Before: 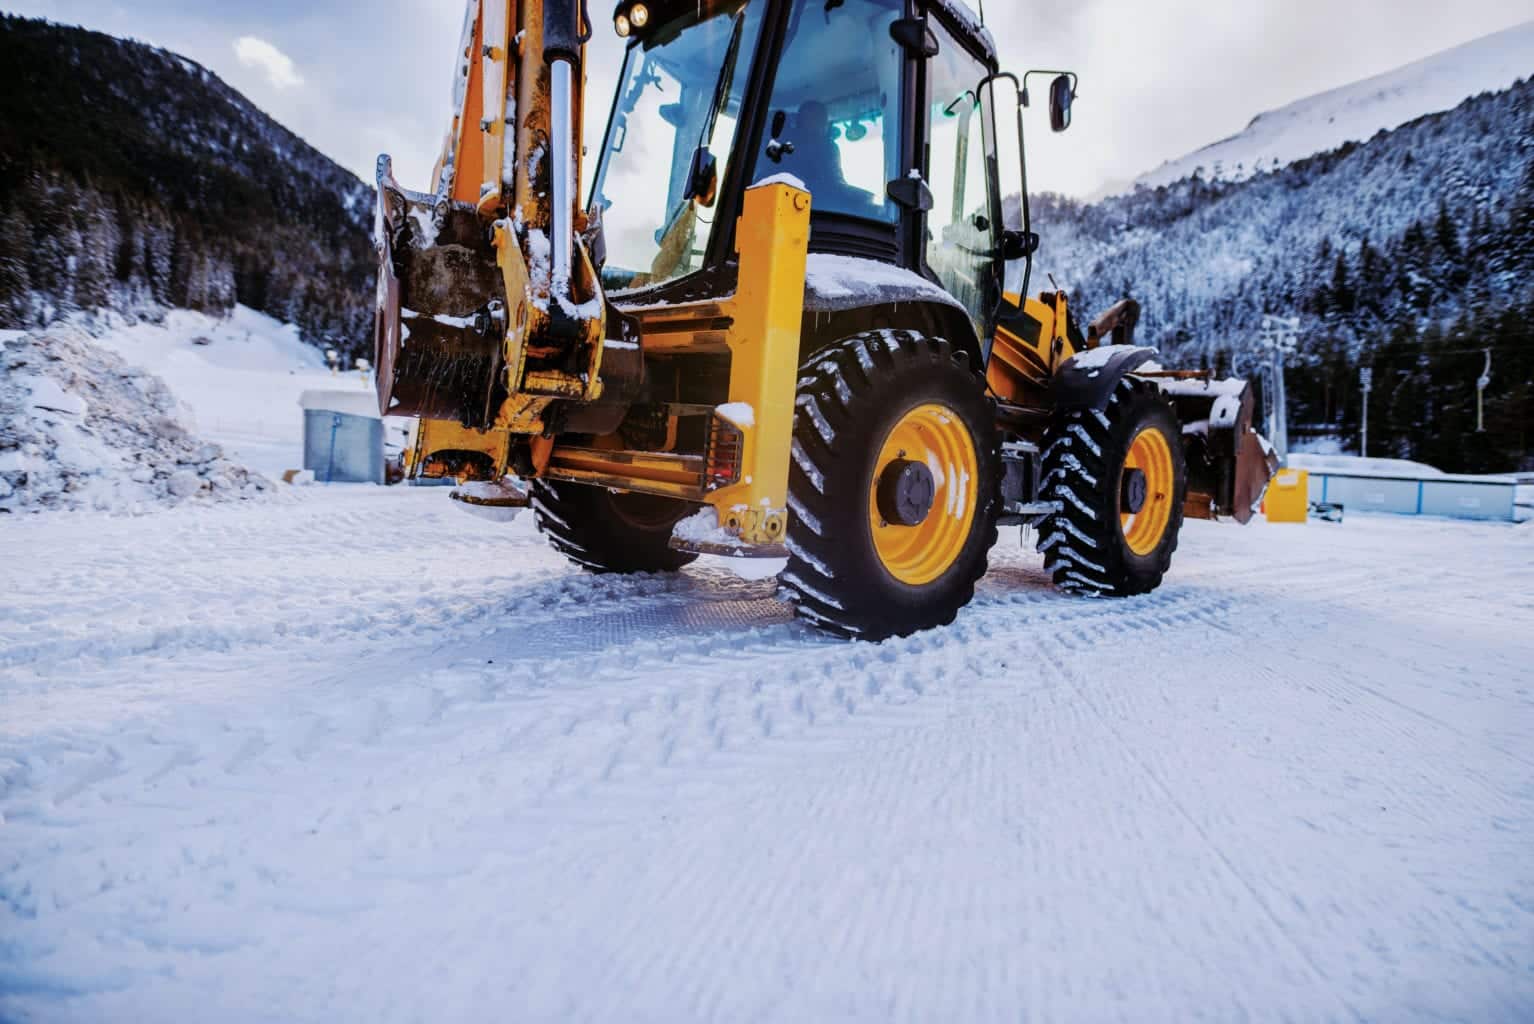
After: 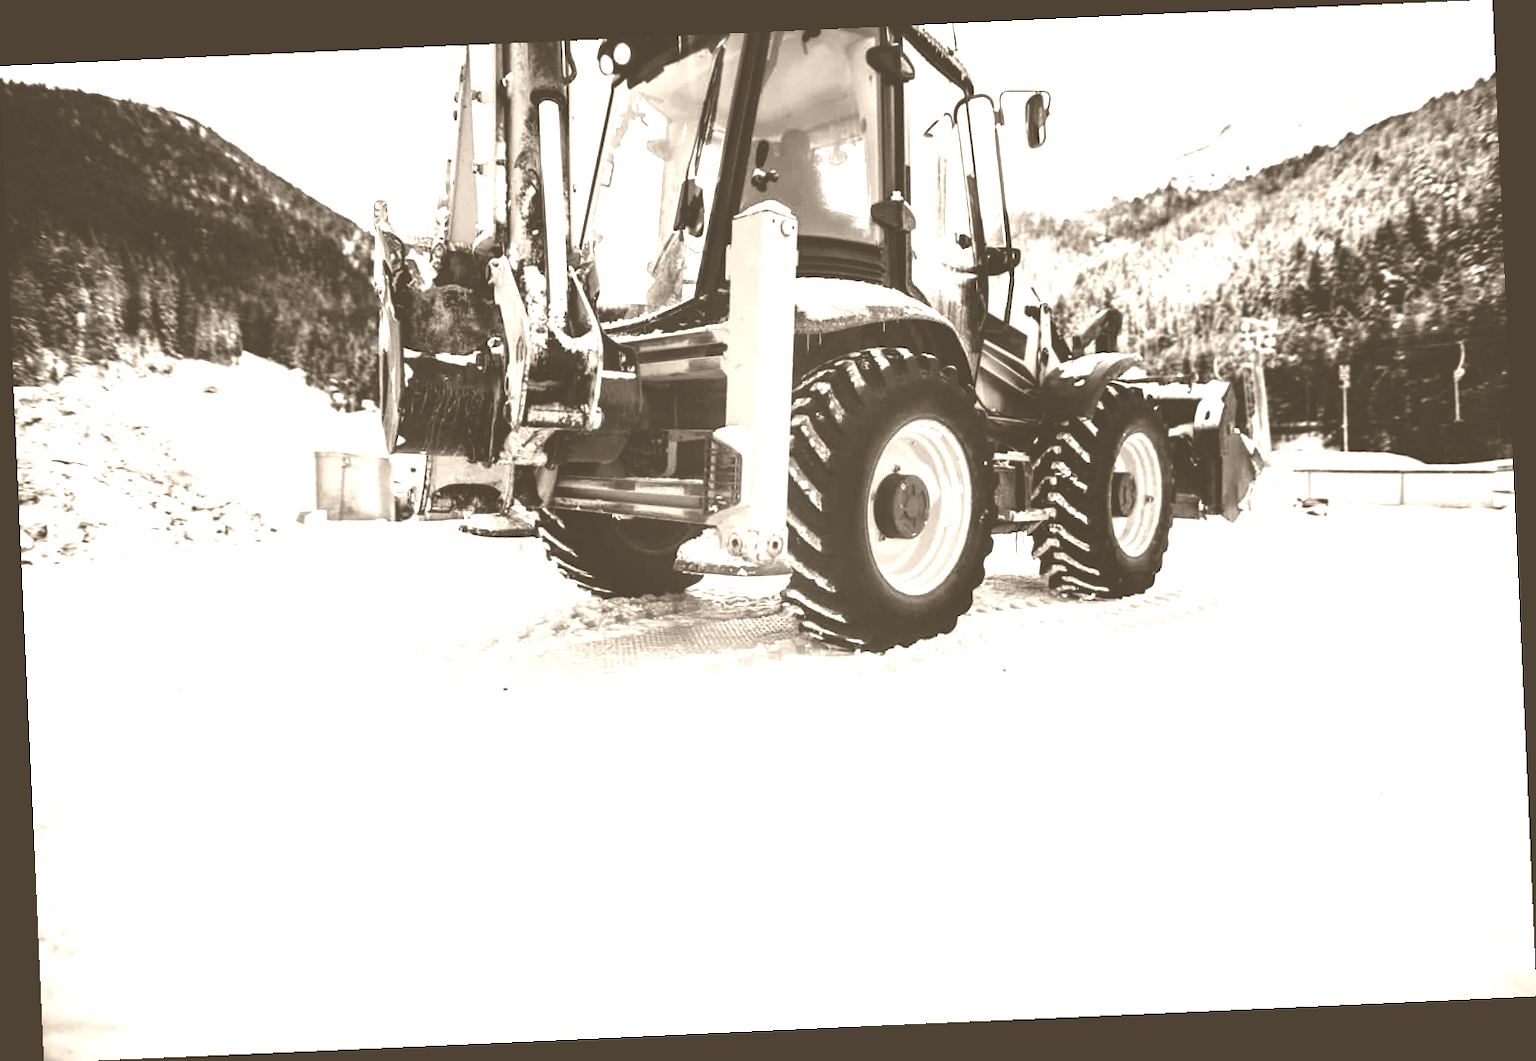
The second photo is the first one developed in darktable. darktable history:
rotate and perspective: rotation -2.56°, automatic cropping off
colorize: hue 34.49°, saturation 35.33%, source mix 100%, version 1
tone equalizer: -8 EV -0.75 EV, -7 EV -0.7 EV, -6 EV -0.6 EV, -5 EV -0.4 EV, -3 EV 0.4 EV, -2 EV 0.6 EV, -1 EV 0.7 EV, +0 EV 0.75 EV, edges refinement/feathering 500, mask exposure compensation -1.57 EV, preserve details no
